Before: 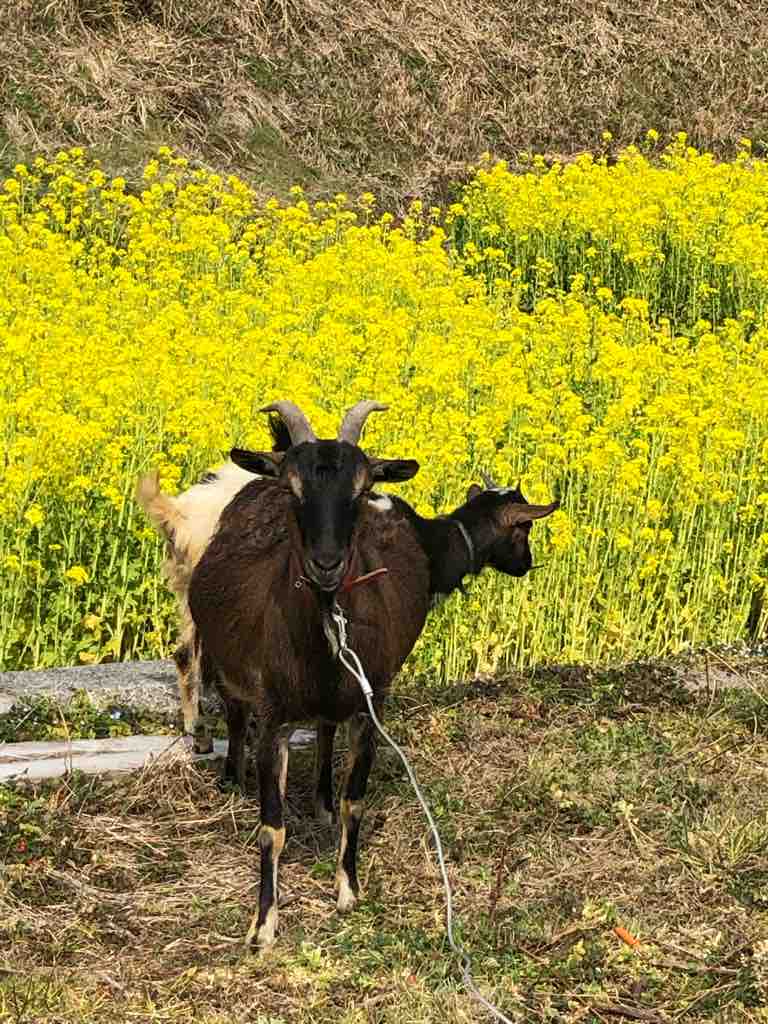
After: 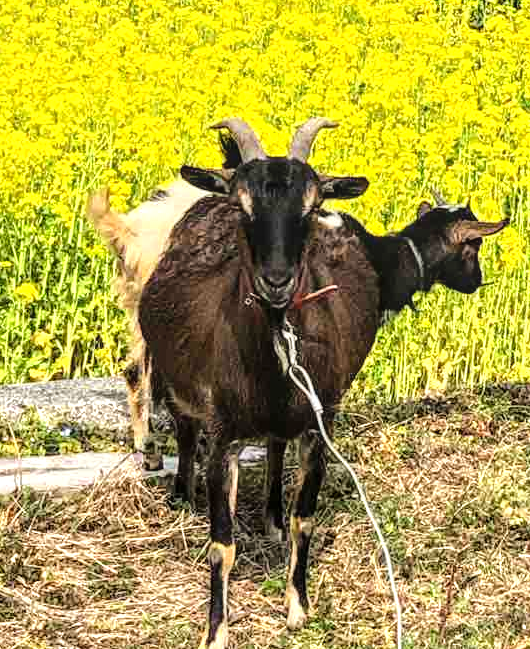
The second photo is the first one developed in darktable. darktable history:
crop: left 6.531%, top 27.689%, right 24.09%, bottom 8.837%
tone equalizer: -7 EV 0.147 EV, -6 EV 0.611 EV, -5 EV 1.17 EV, -4 EV 1.31 EV, -3 EV 1.15 EV, -2 EV 0.6 EV, -1 EV 0.164 EV, smoothing diameter 2.01%, edges refinement/feathering 23.57, mask exposure compensation -1.57 EV, filter diffusion 5
local contrast: on, module defaults
